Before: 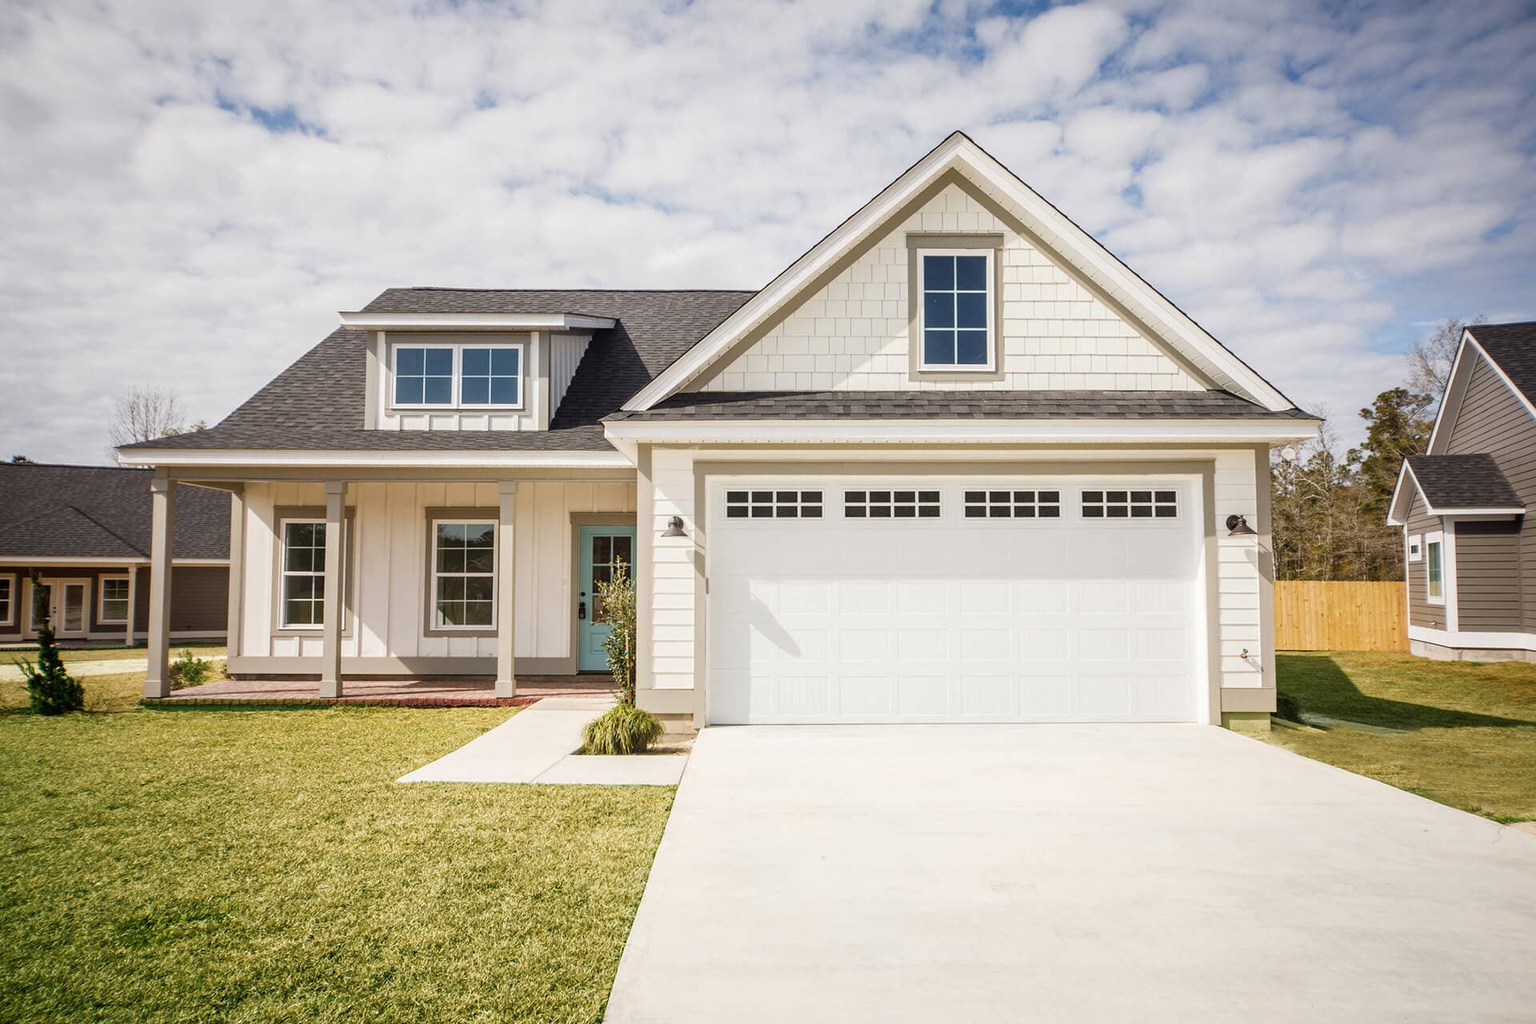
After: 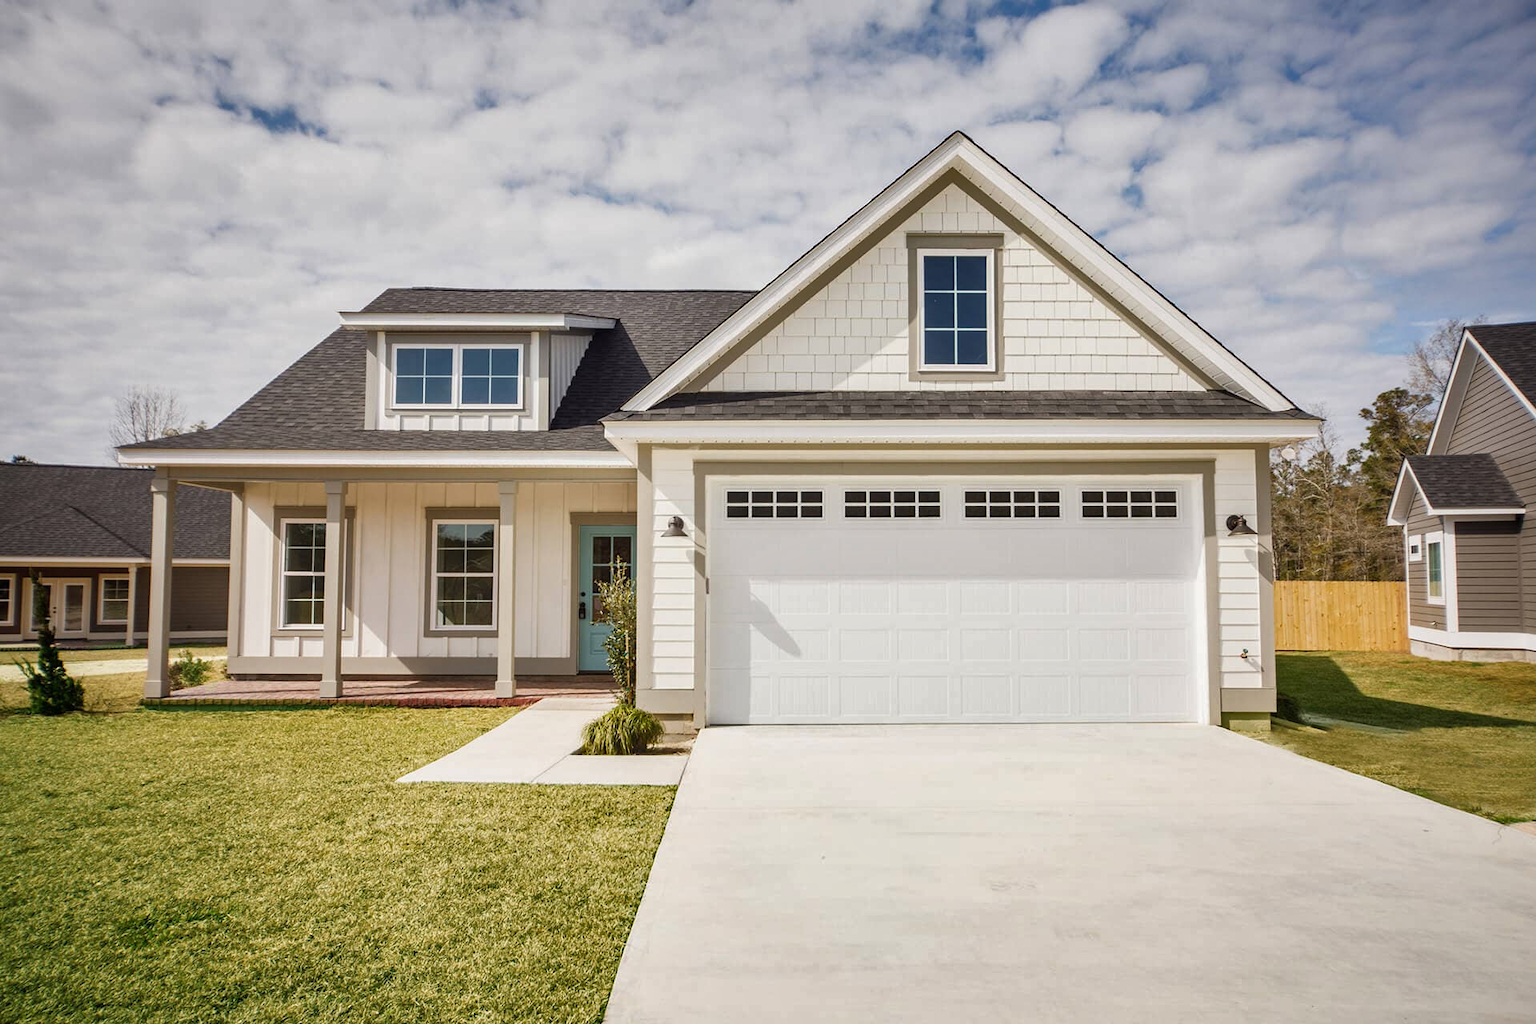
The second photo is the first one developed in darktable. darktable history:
shadows and highlights: shadows 43.43, white point adjustment -1.43, soften with gaussian
